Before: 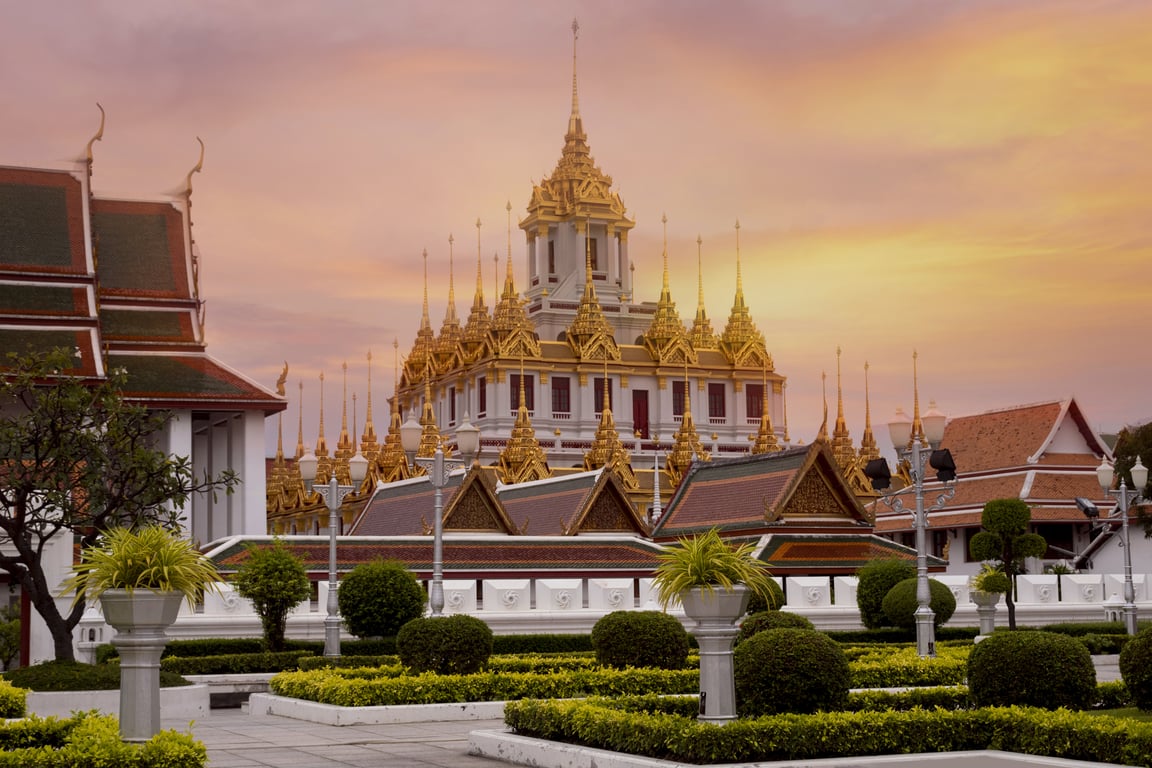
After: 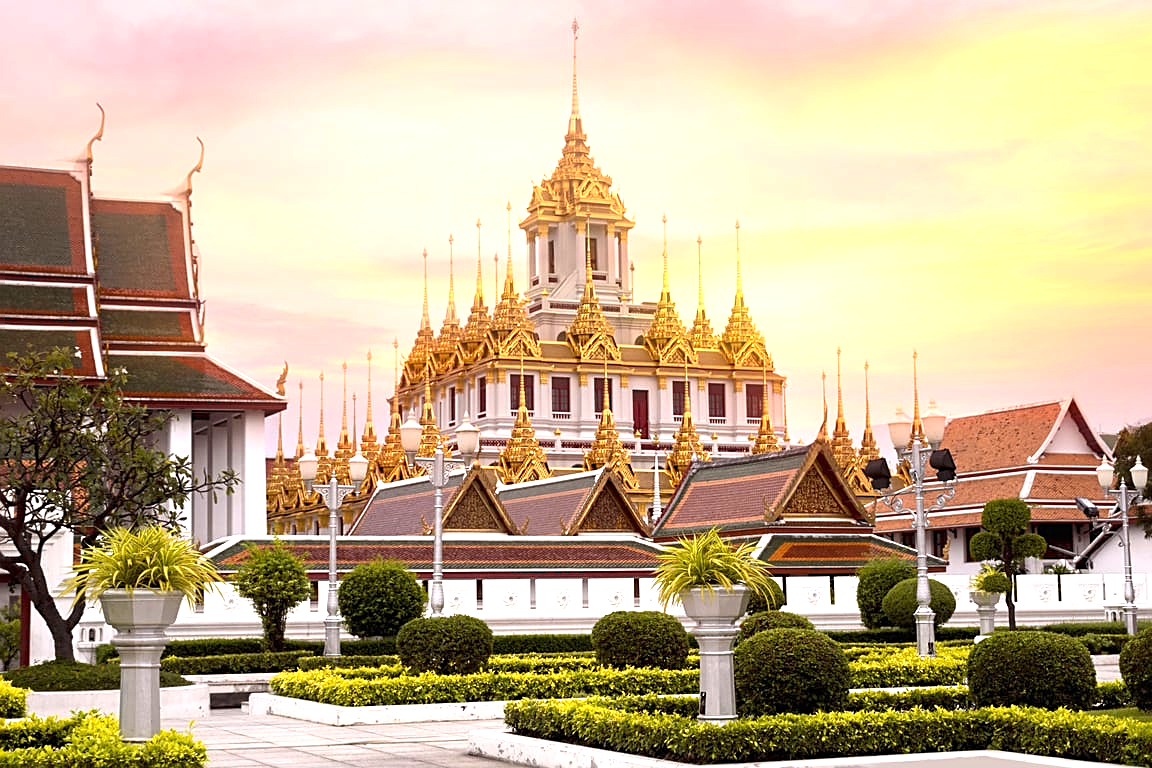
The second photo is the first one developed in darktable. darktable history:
levels: levels [0, 0.476, 0.951]
exposure: black level correction 0, exposure 1.2 EV, compensate highlight preservation false
local contrast: mode bilateral grid, contrast 15, coarseness 35, detail 103%, midtone range 0.2
sharpen: on, module defaults
